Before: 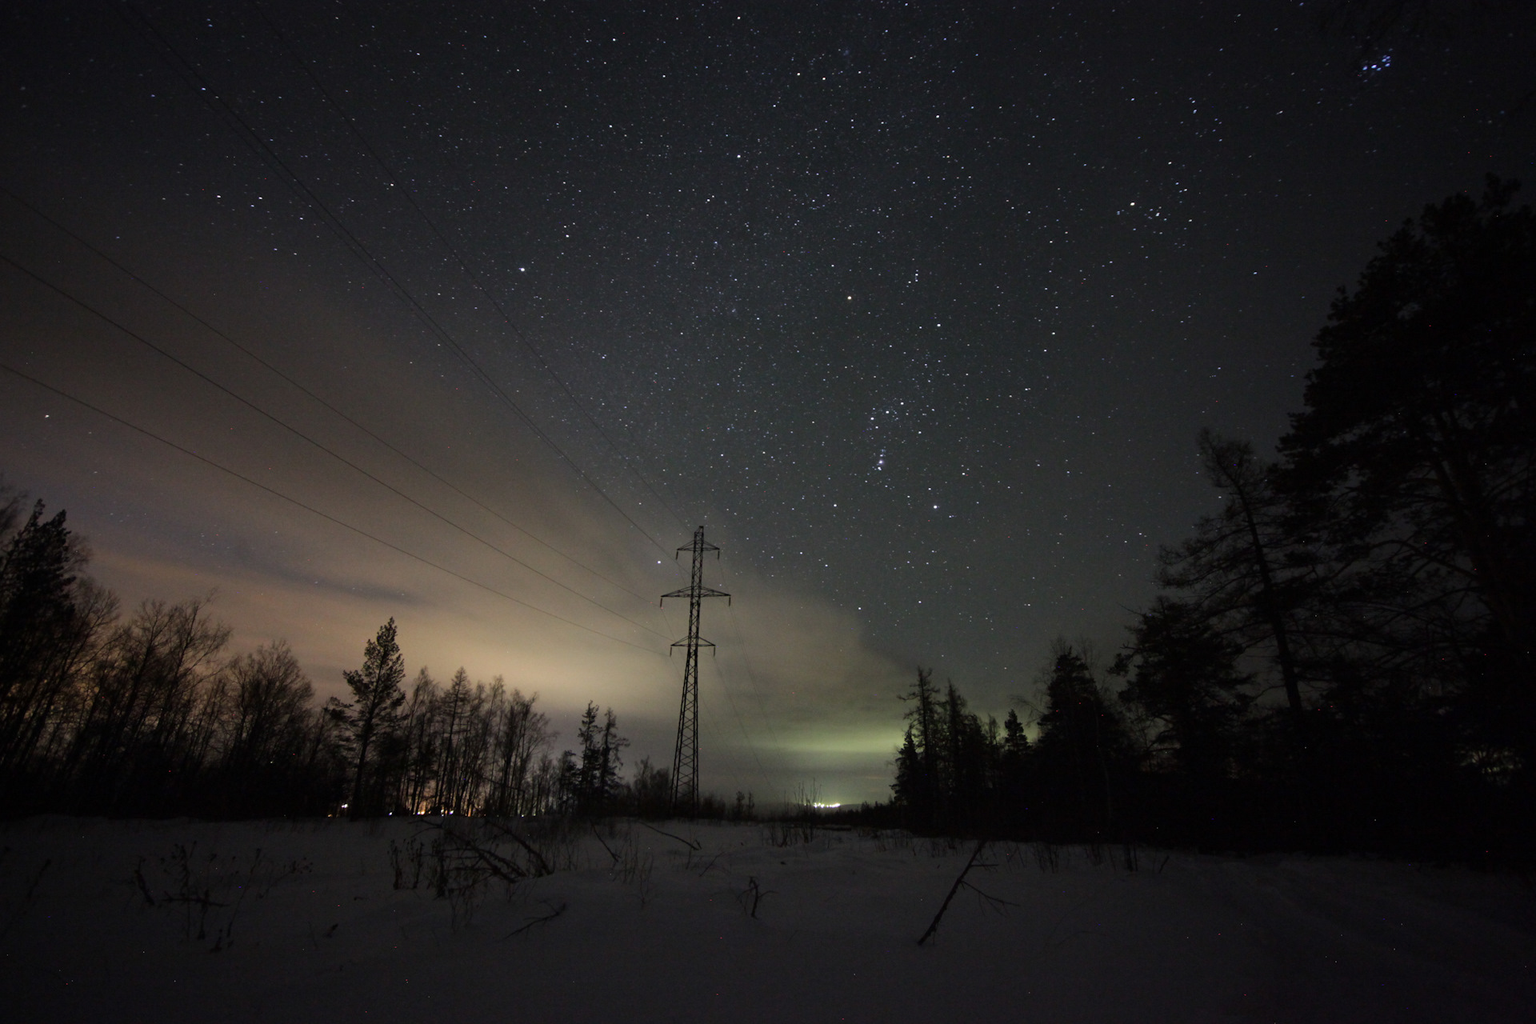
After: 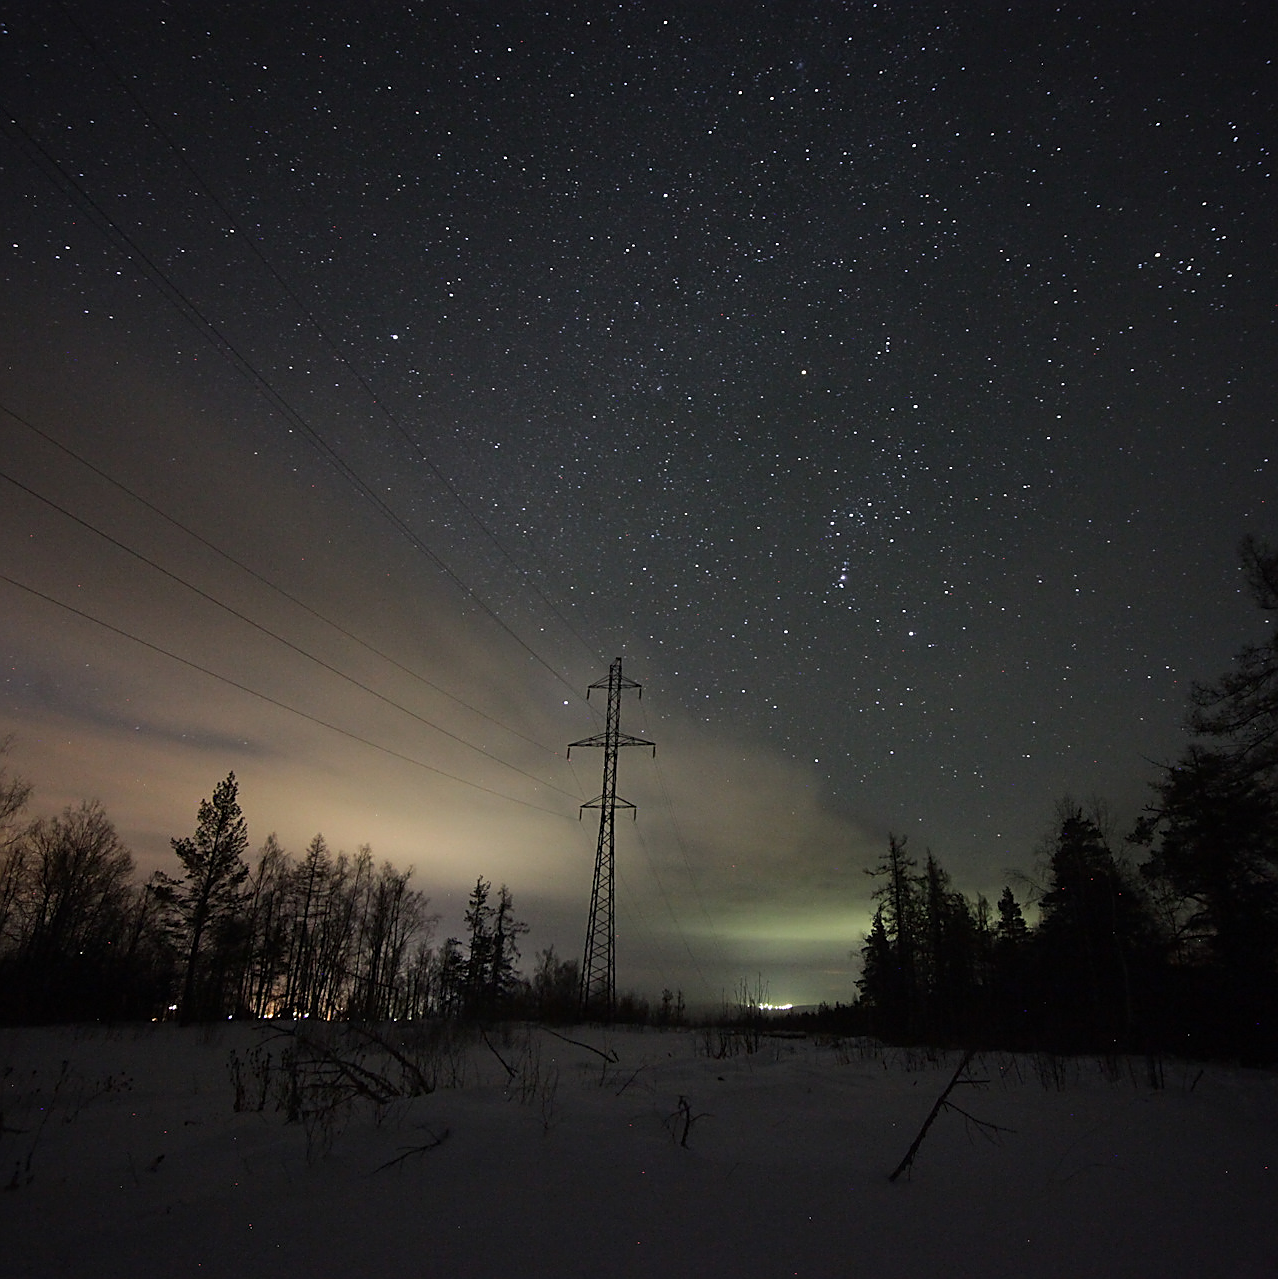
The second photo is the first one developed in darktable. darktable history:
sharpen: radius 1.37, amount 1.26, threshold 0.618
crop and rotate: left 13.449%, right 19.938%
